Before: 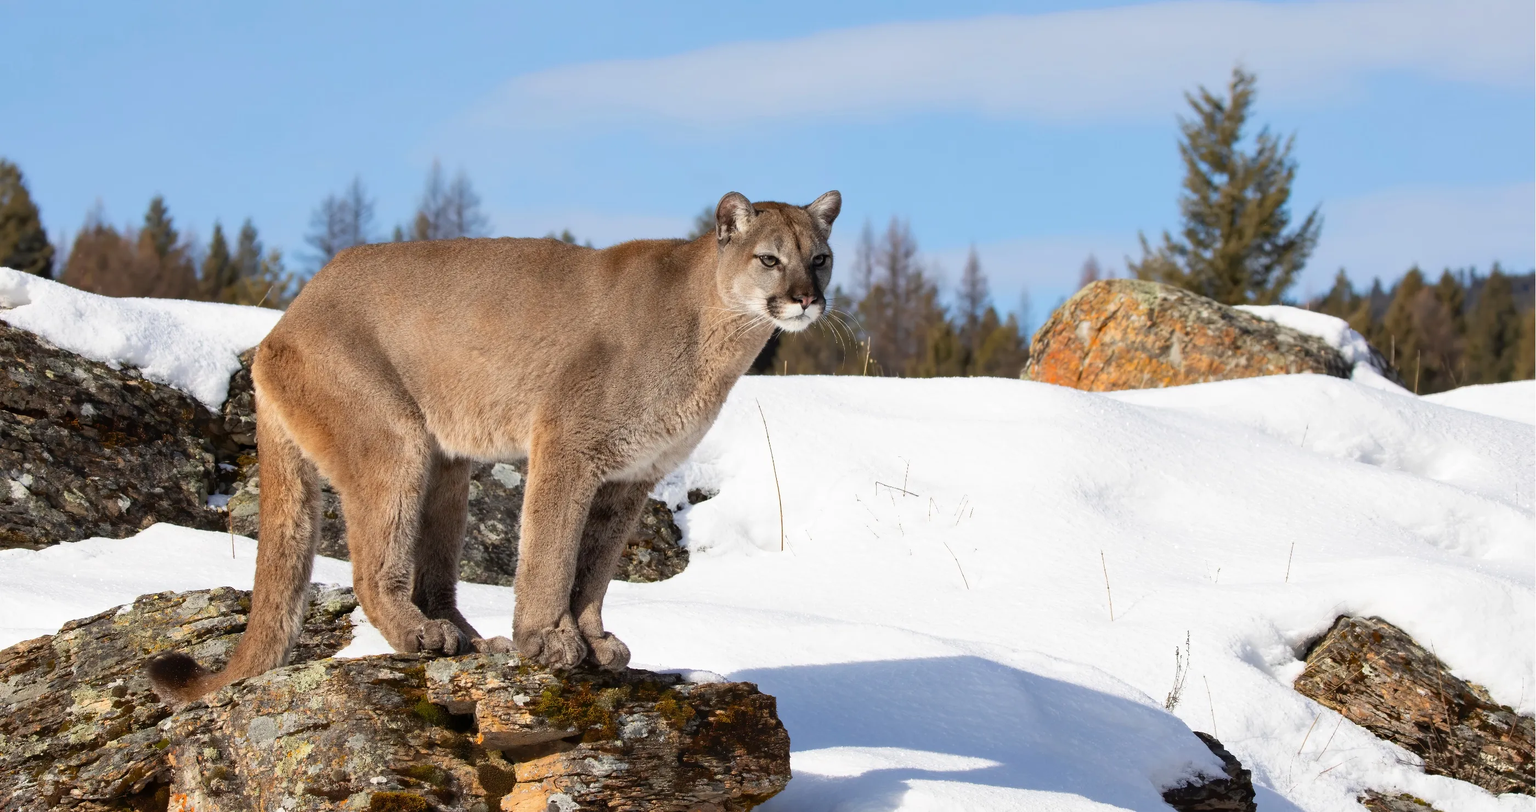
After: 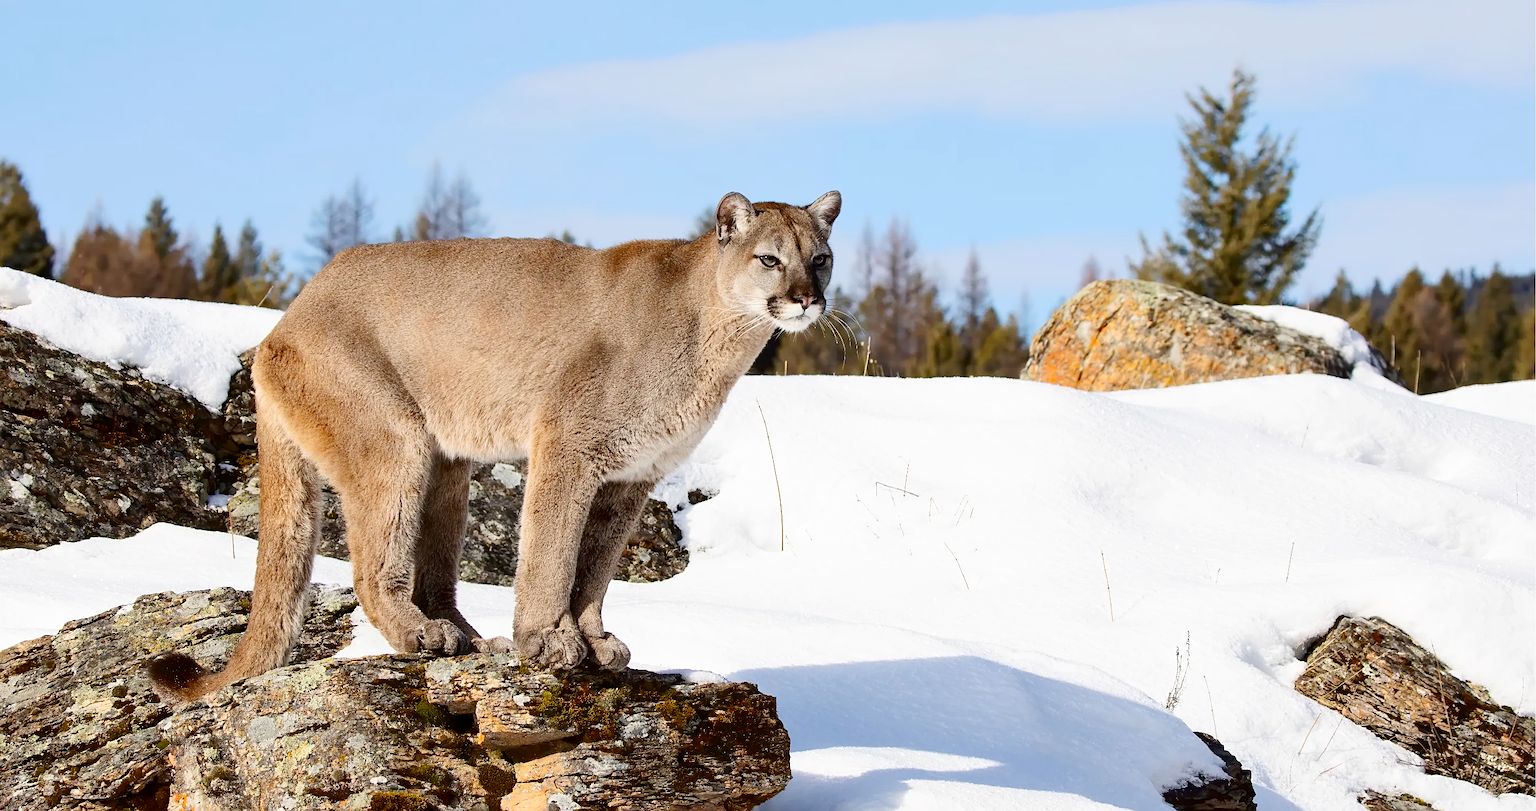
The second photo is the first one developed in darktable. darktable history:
base curve: curves: ch0 [(0, 0) (0.158, 0.273) (0.879, 0.895) (1, 1)], preserve colors none
contrast brightness saturation: contrast 0.19, brightness -0.11, saturation 0.21
sharpen: on, module defaults
